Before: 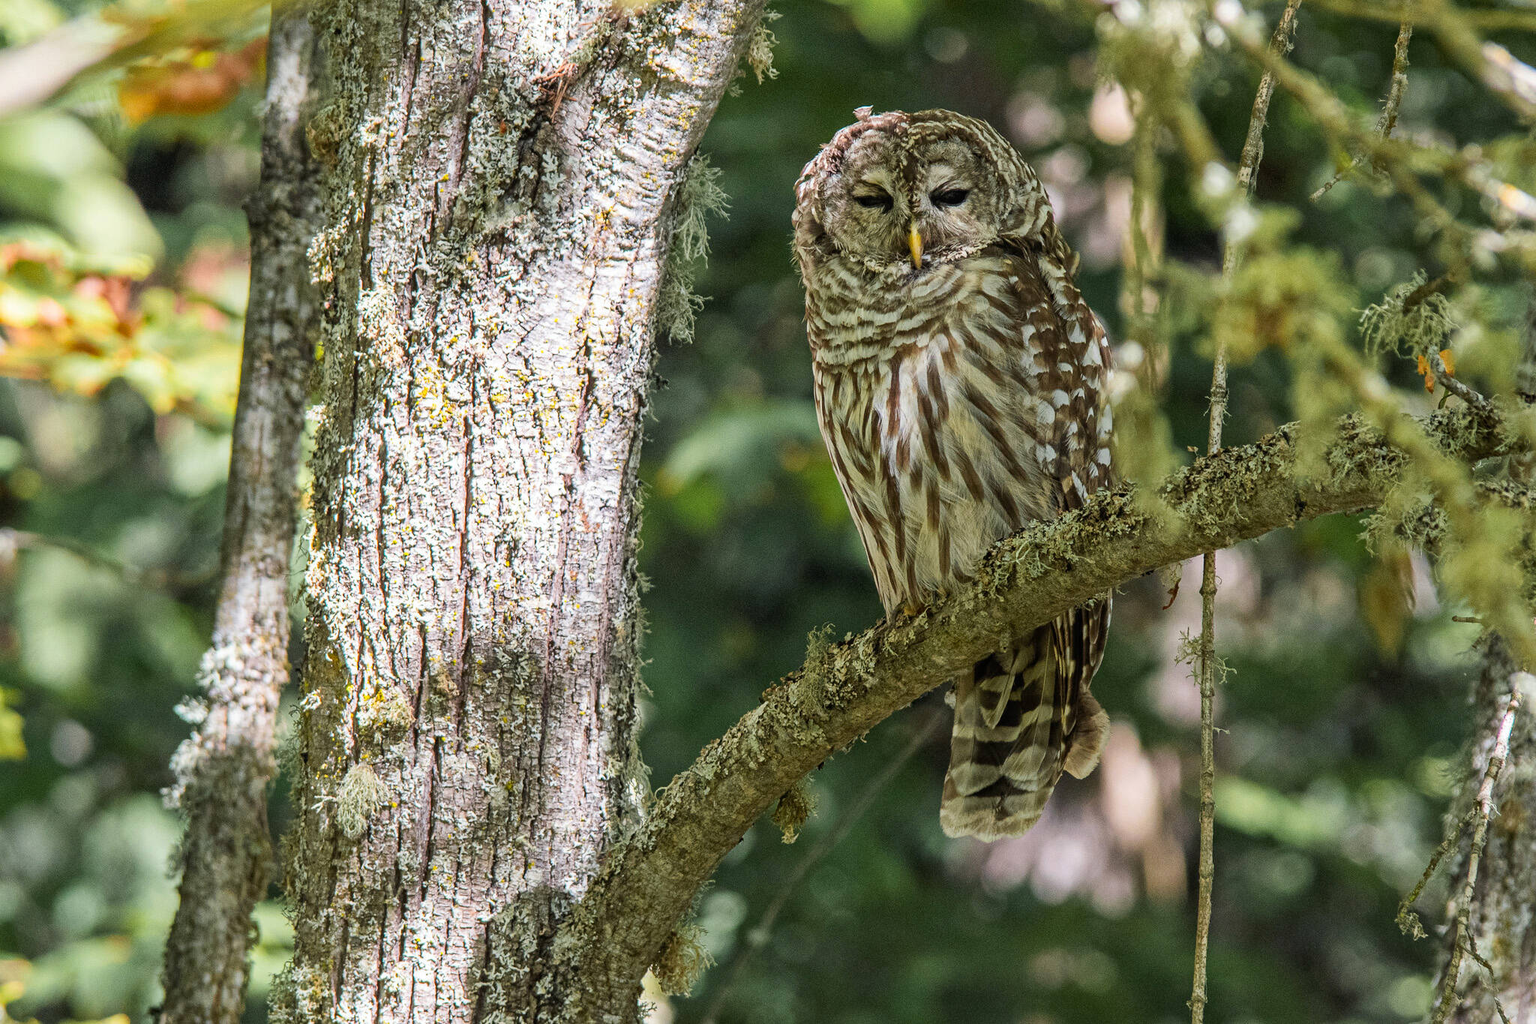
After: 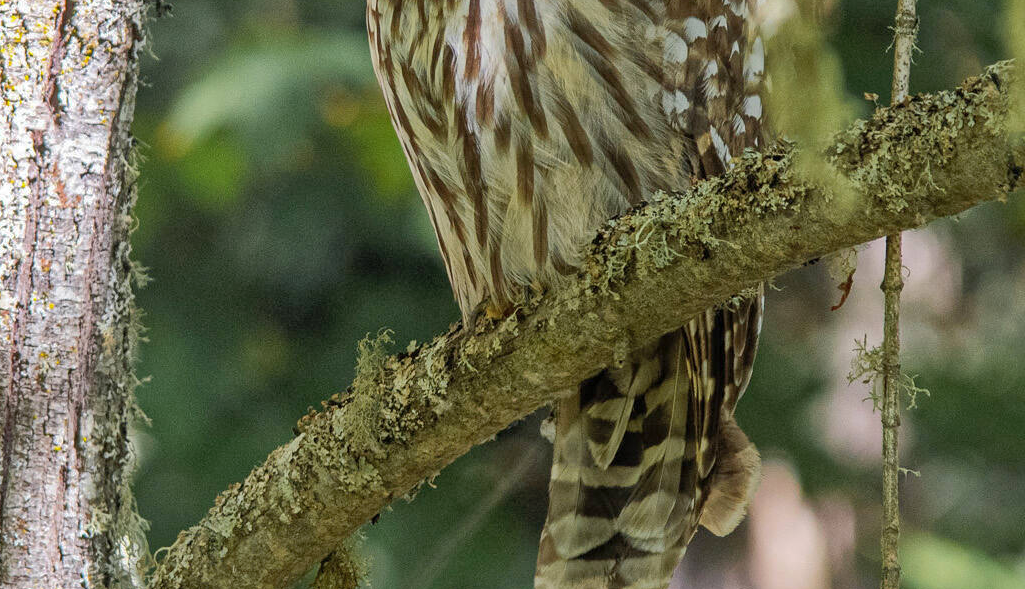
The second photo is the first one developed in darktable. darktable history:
shadows and highlights: on, module defaults
crop: left 35.136%, top 36.784%, right 14.793%, bottom 20.034%
